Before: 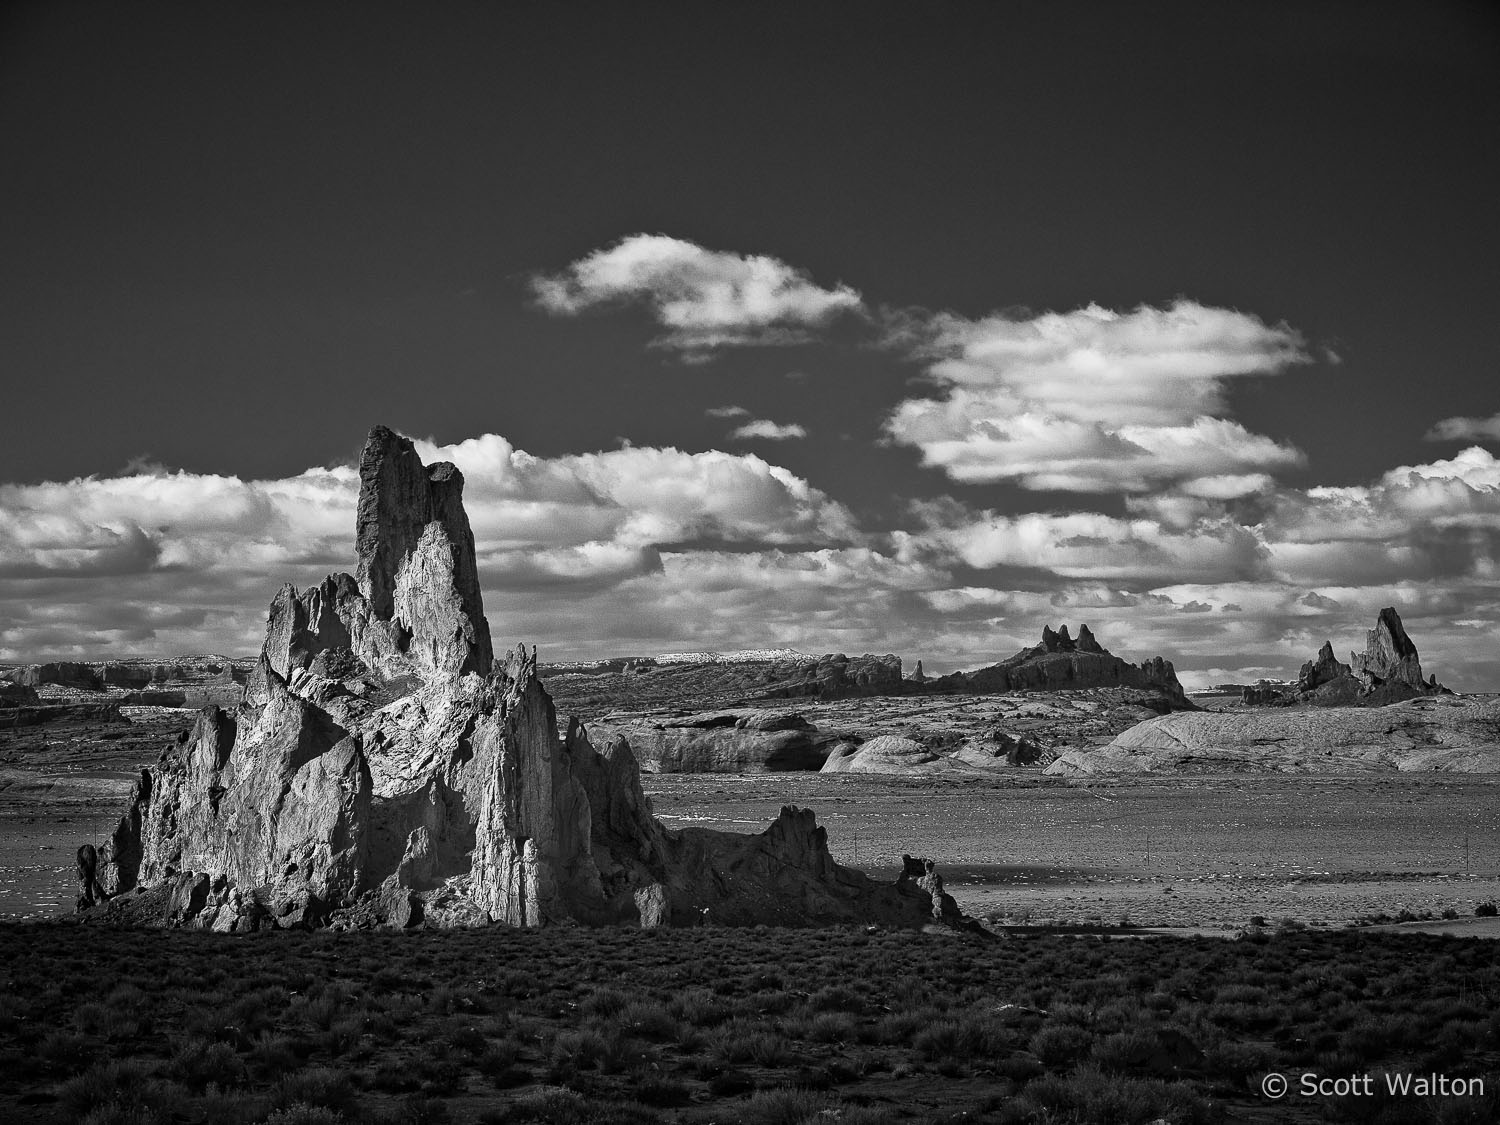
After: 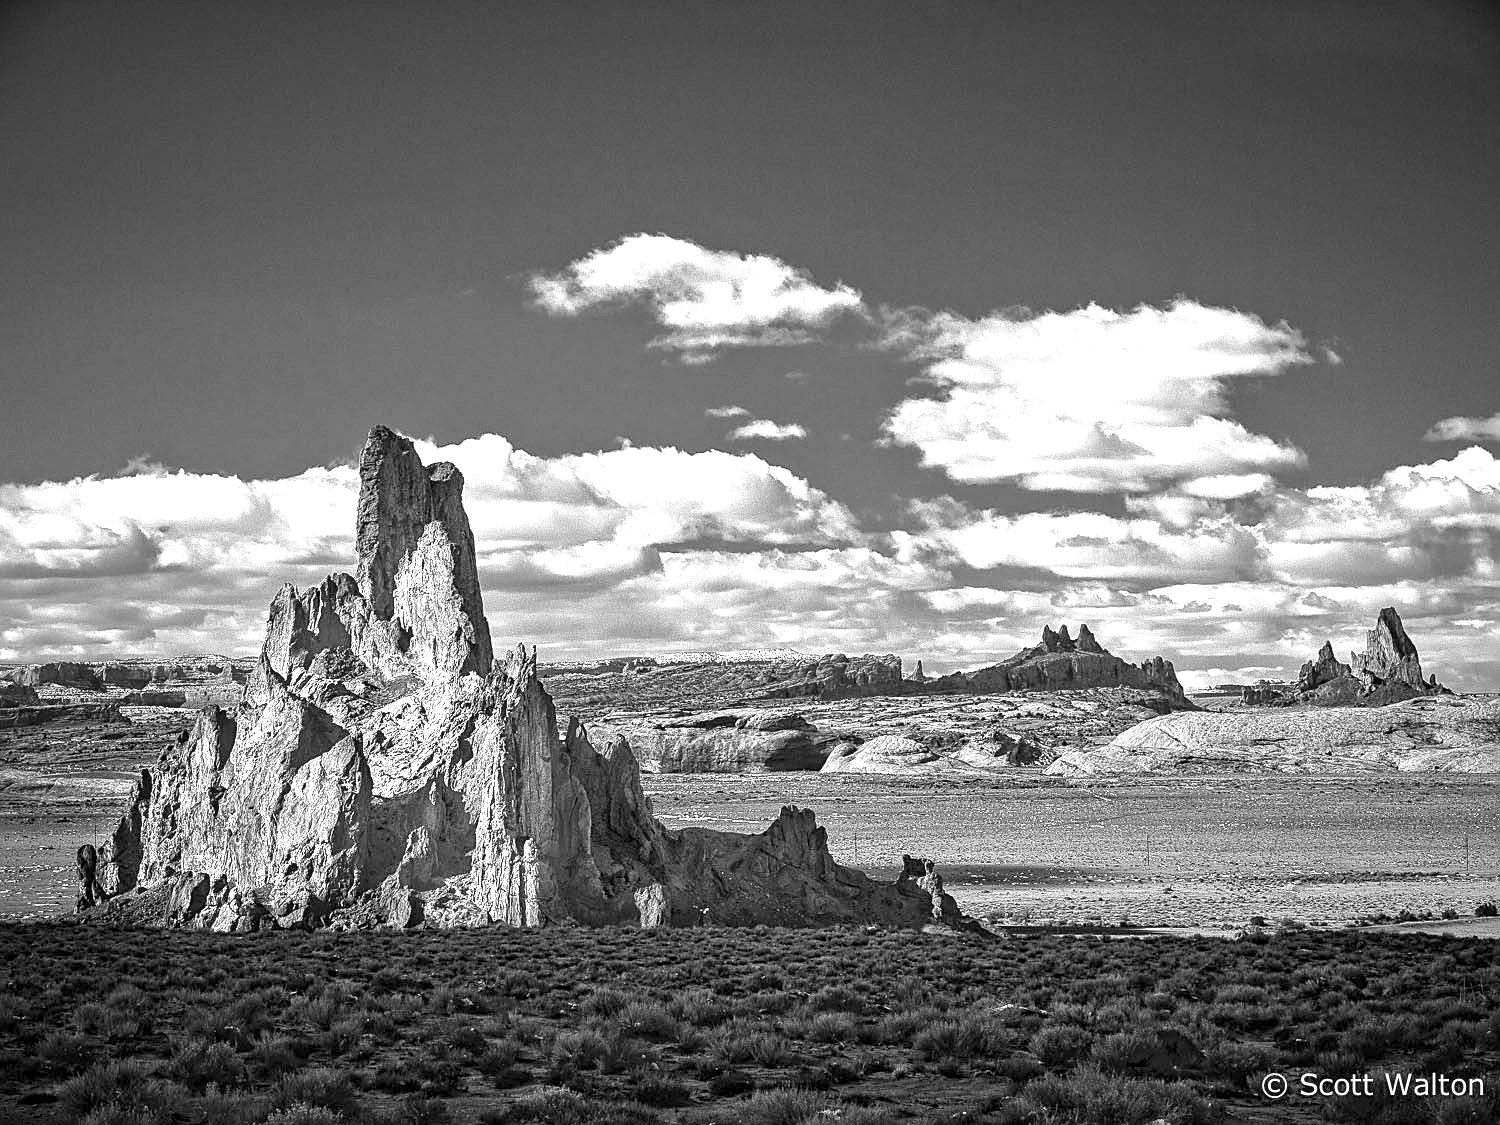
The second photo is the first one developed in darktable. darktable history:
sharpen: on, module defaults
local contrast: on, module defaults
exposure: black level correction 0, exposure 1.2 EV, compensate highlight preservation false
contrast brightness saturation: contrast 0.074, brightness 0.071, saturation 0.179
